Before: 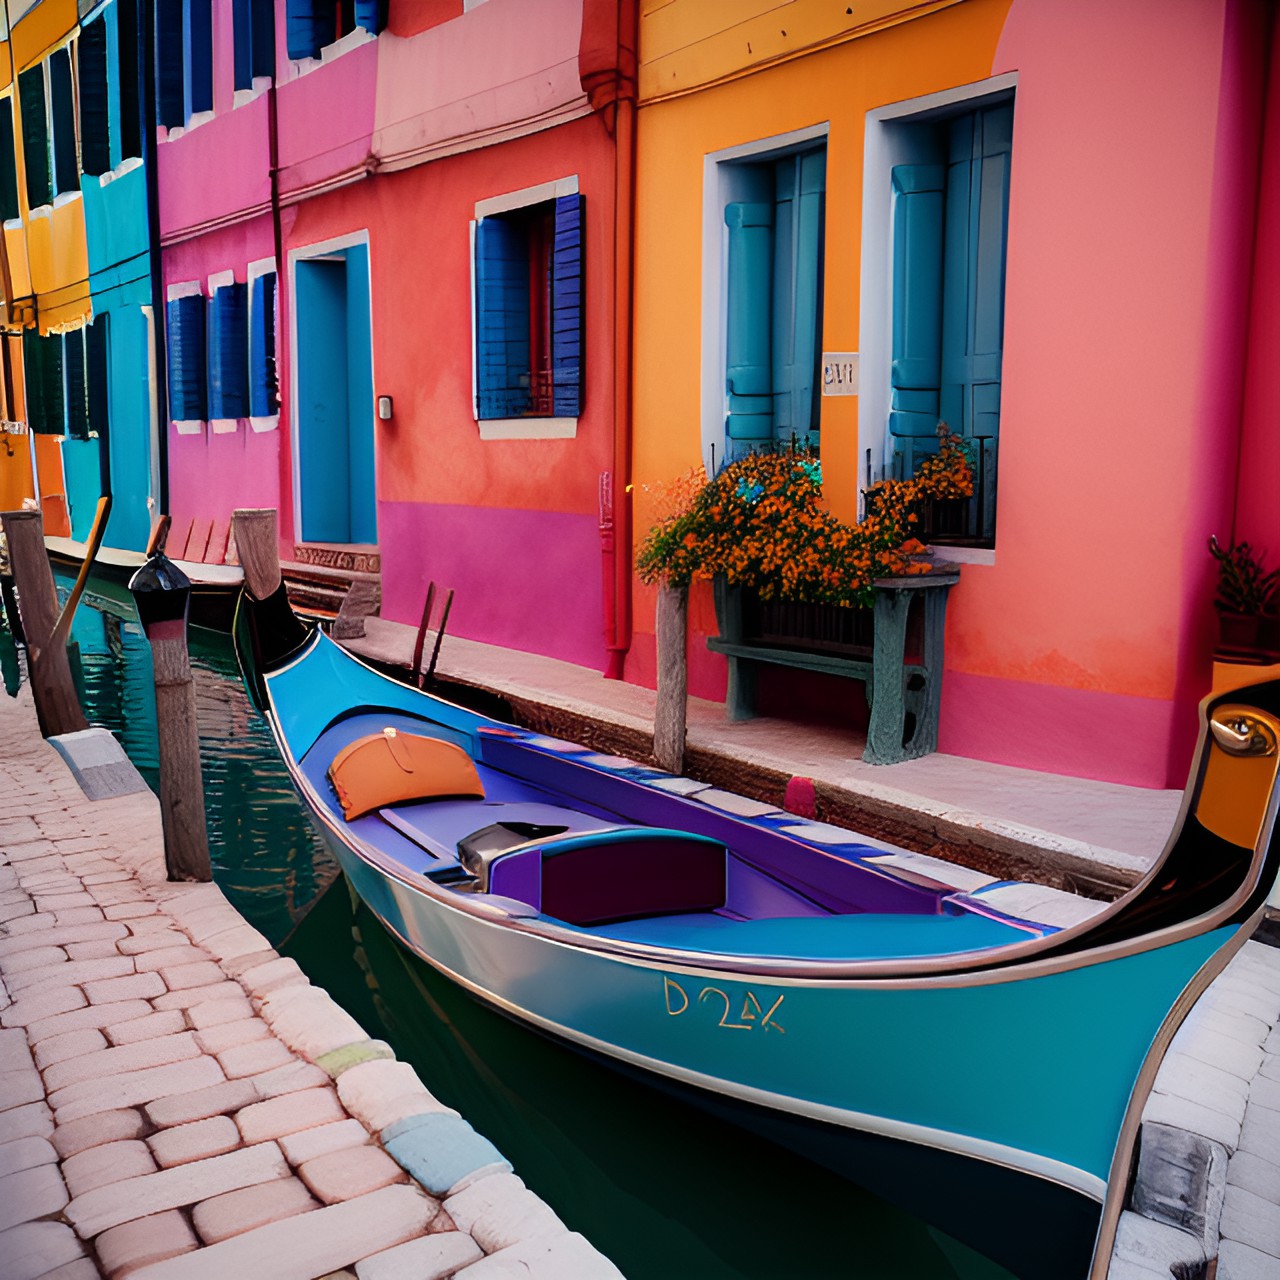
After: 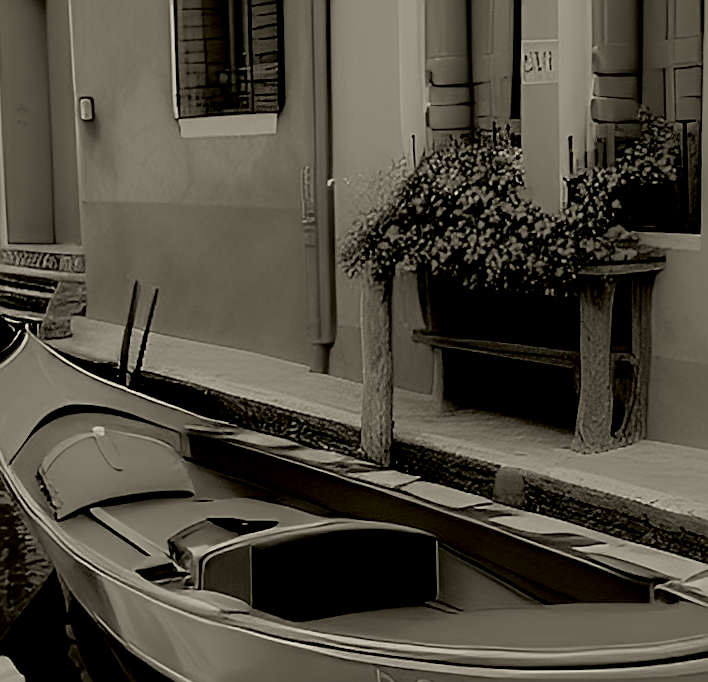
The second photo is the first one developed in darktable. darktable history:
crop and rotate: left 22.13%, top 22.054%, right 22.026%, bottom 22.102%
colorize: hue 41.44°, saturation 22%, source mix 60%, lightness 10.61%
rotate and perspective: rotation -1.32°, lens shift (horizontal) -0.031, crop left 0.015, crop right 0.985, crop top 0.047, crop bottom 0.982
exposure: black level correction 0.031, exposure 0.304 EV, compensate highlight preservation false
sharpen: on, module defaults
